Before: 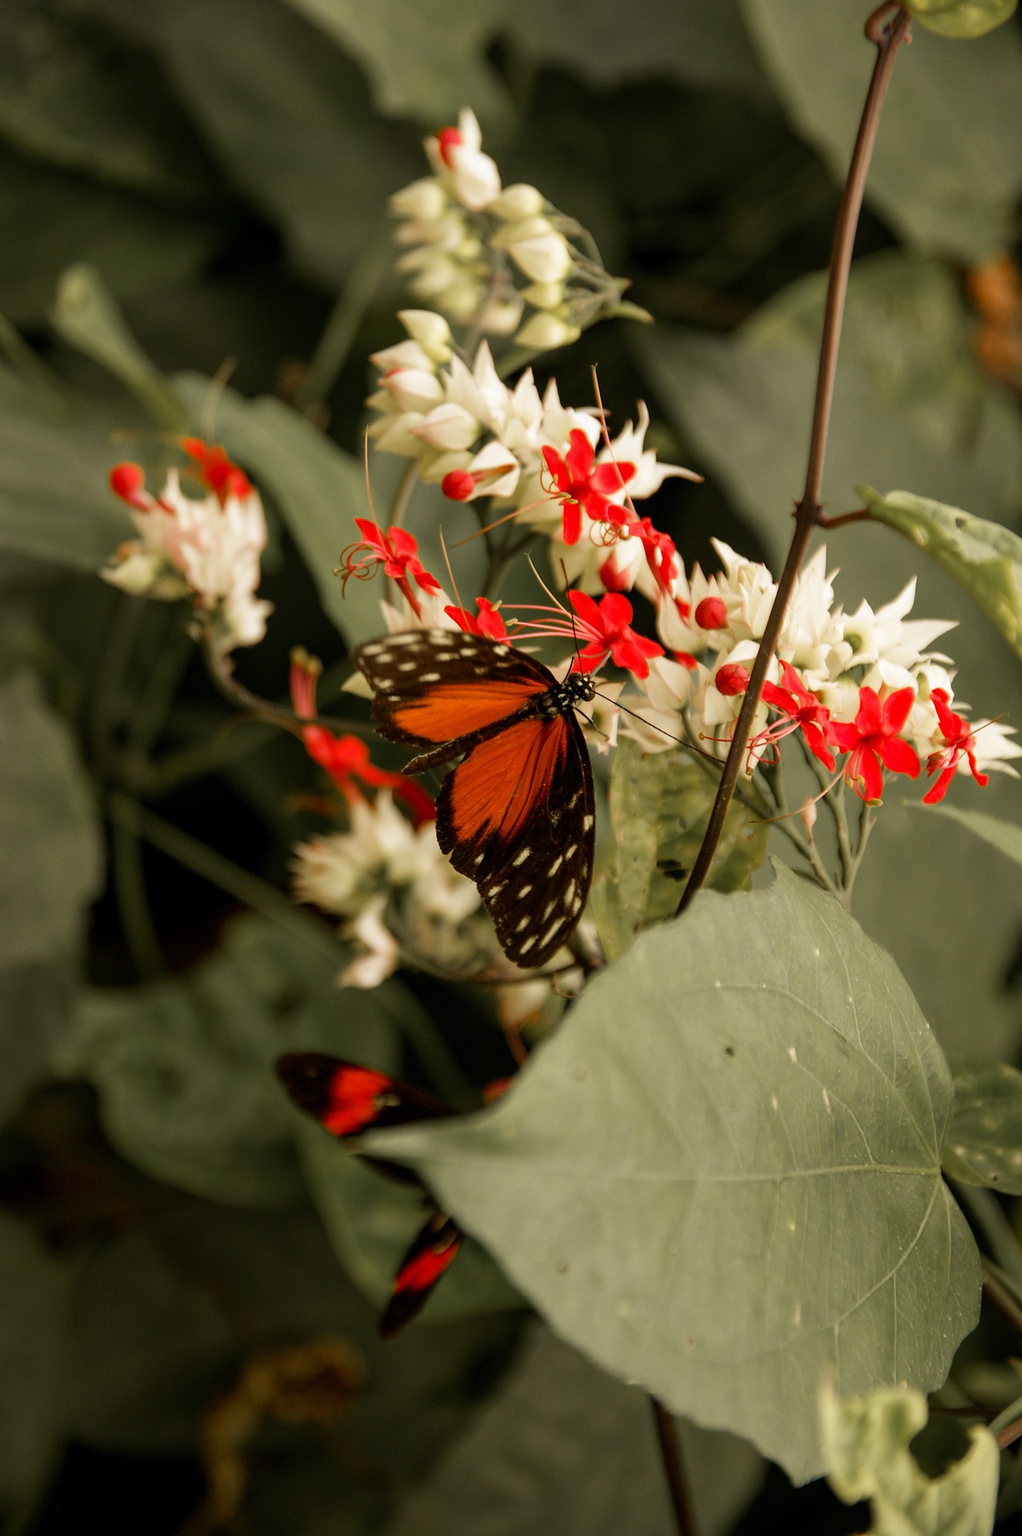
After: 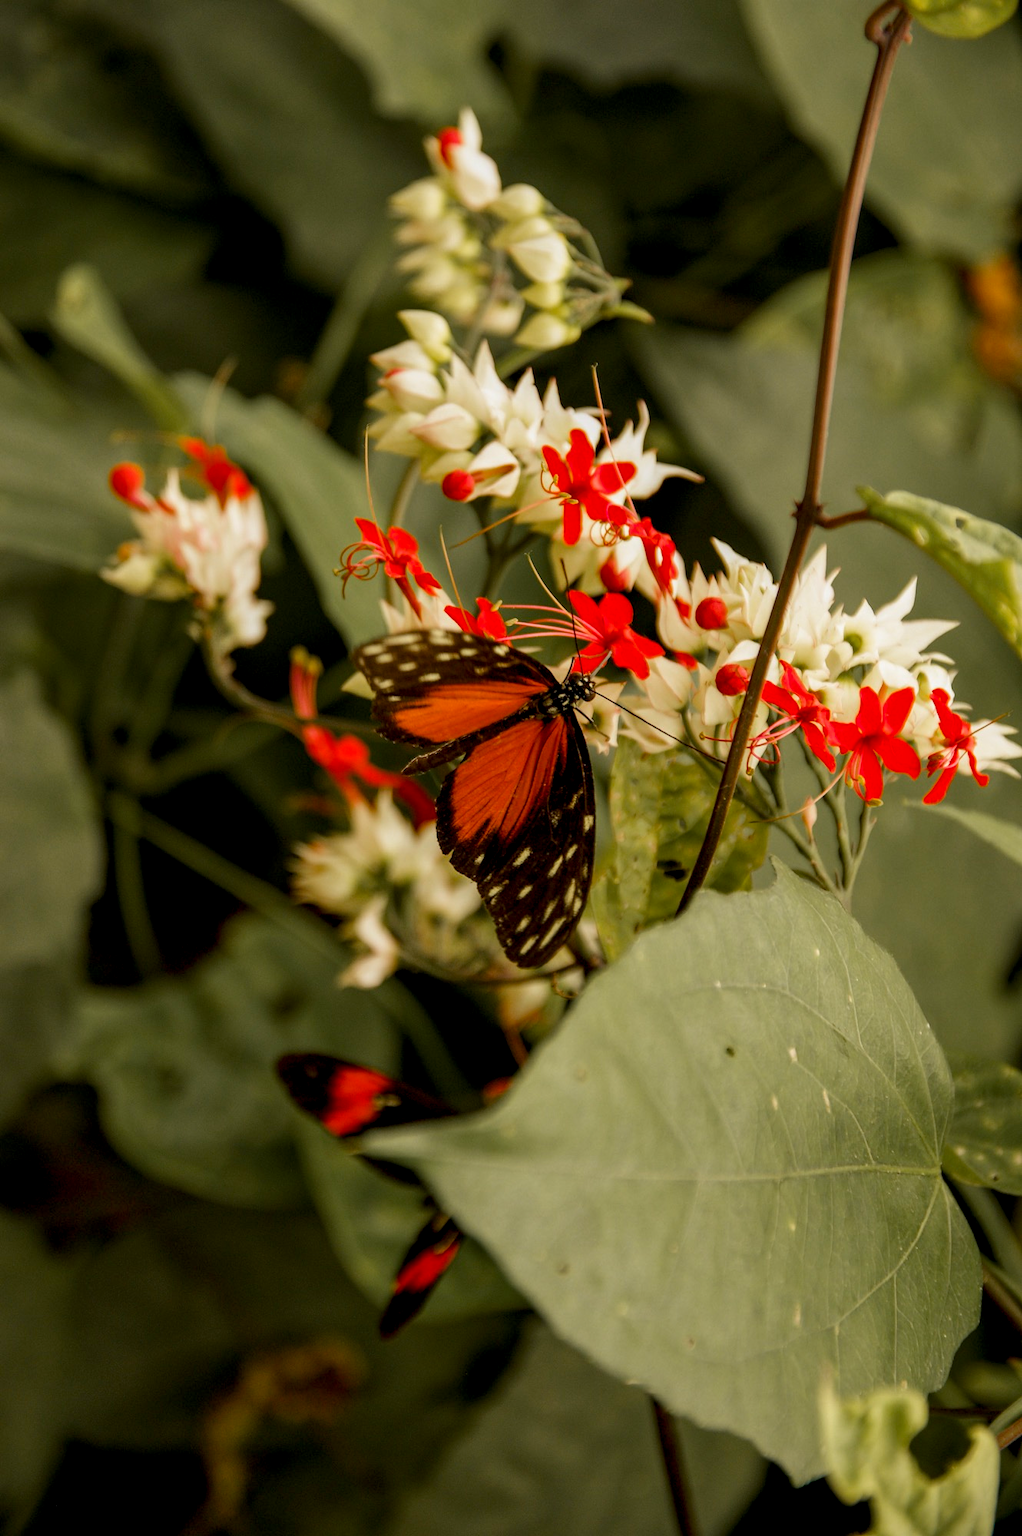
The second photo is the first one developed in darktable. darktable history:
color balance rgb: perceptual saturation grading › global saturation 24.871%, contrast -9.372%
local contrast: shadows 96%, midtone range 0.498
